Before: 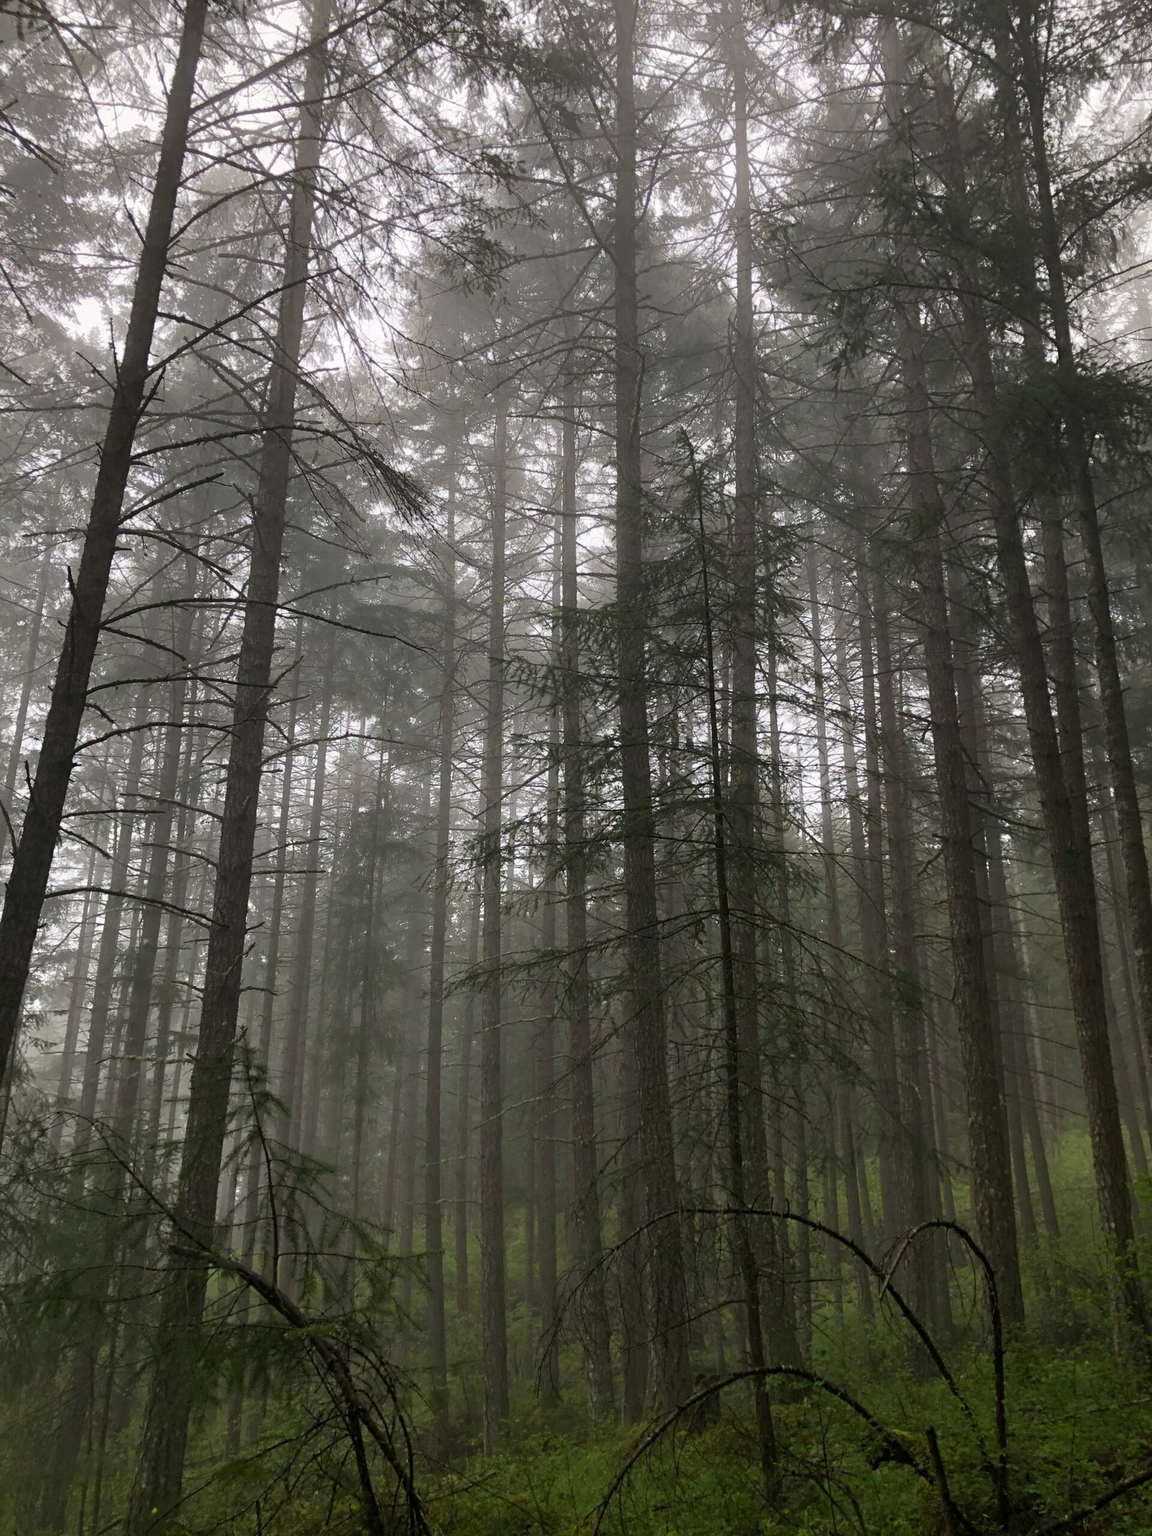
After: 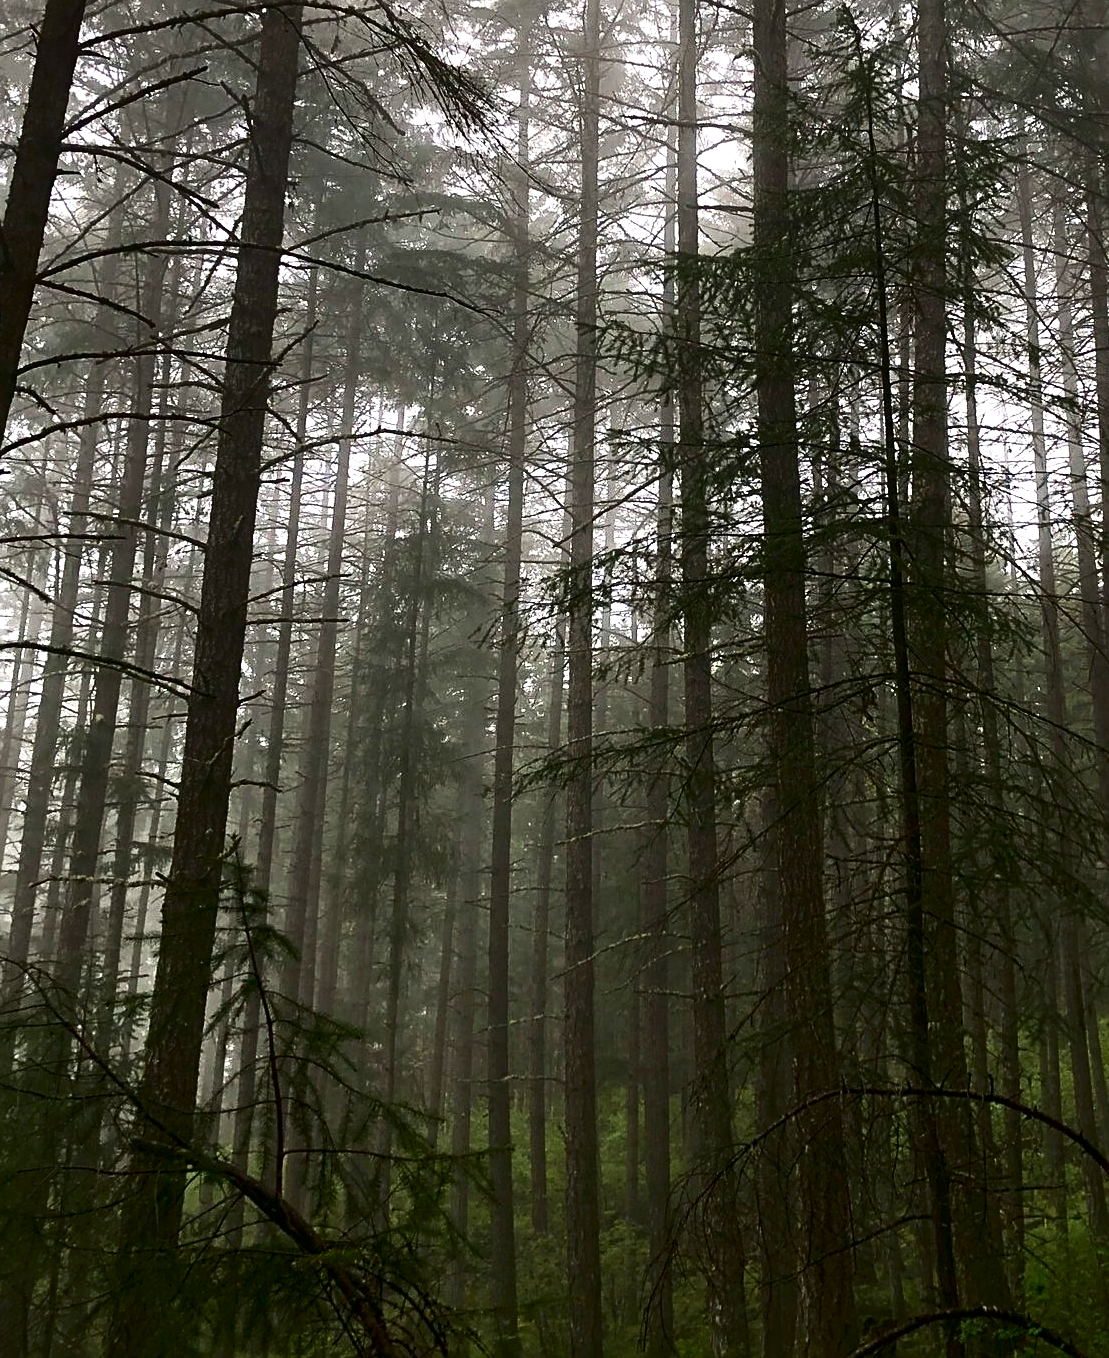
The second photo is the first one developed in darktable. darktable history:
sharpen: on, module defaults
crop: left 6.488%, top 27.668%, right 24.183%, bottom 8.656%
exposure: black level correction 0, exposure 0.7 EV, compensate exposure bias true, compensate highlight preservation false
contrast brightness saturation: contrast 0.19, brightness -0.24, saturation 0.11
